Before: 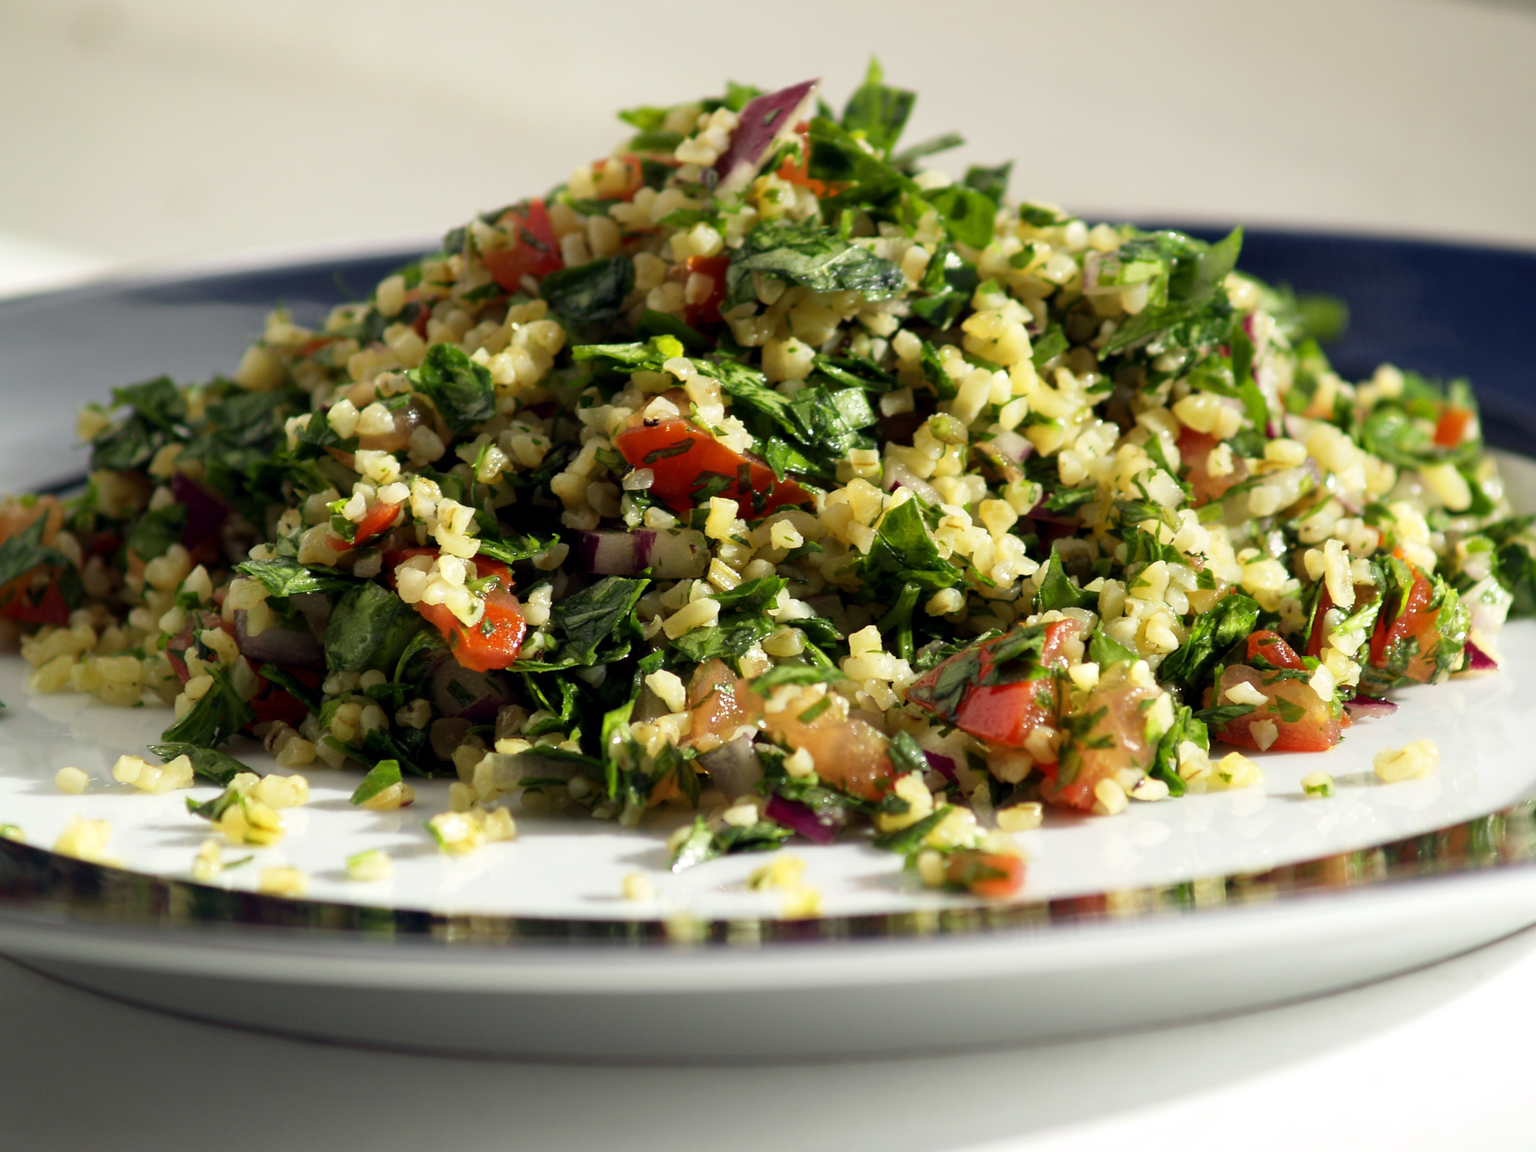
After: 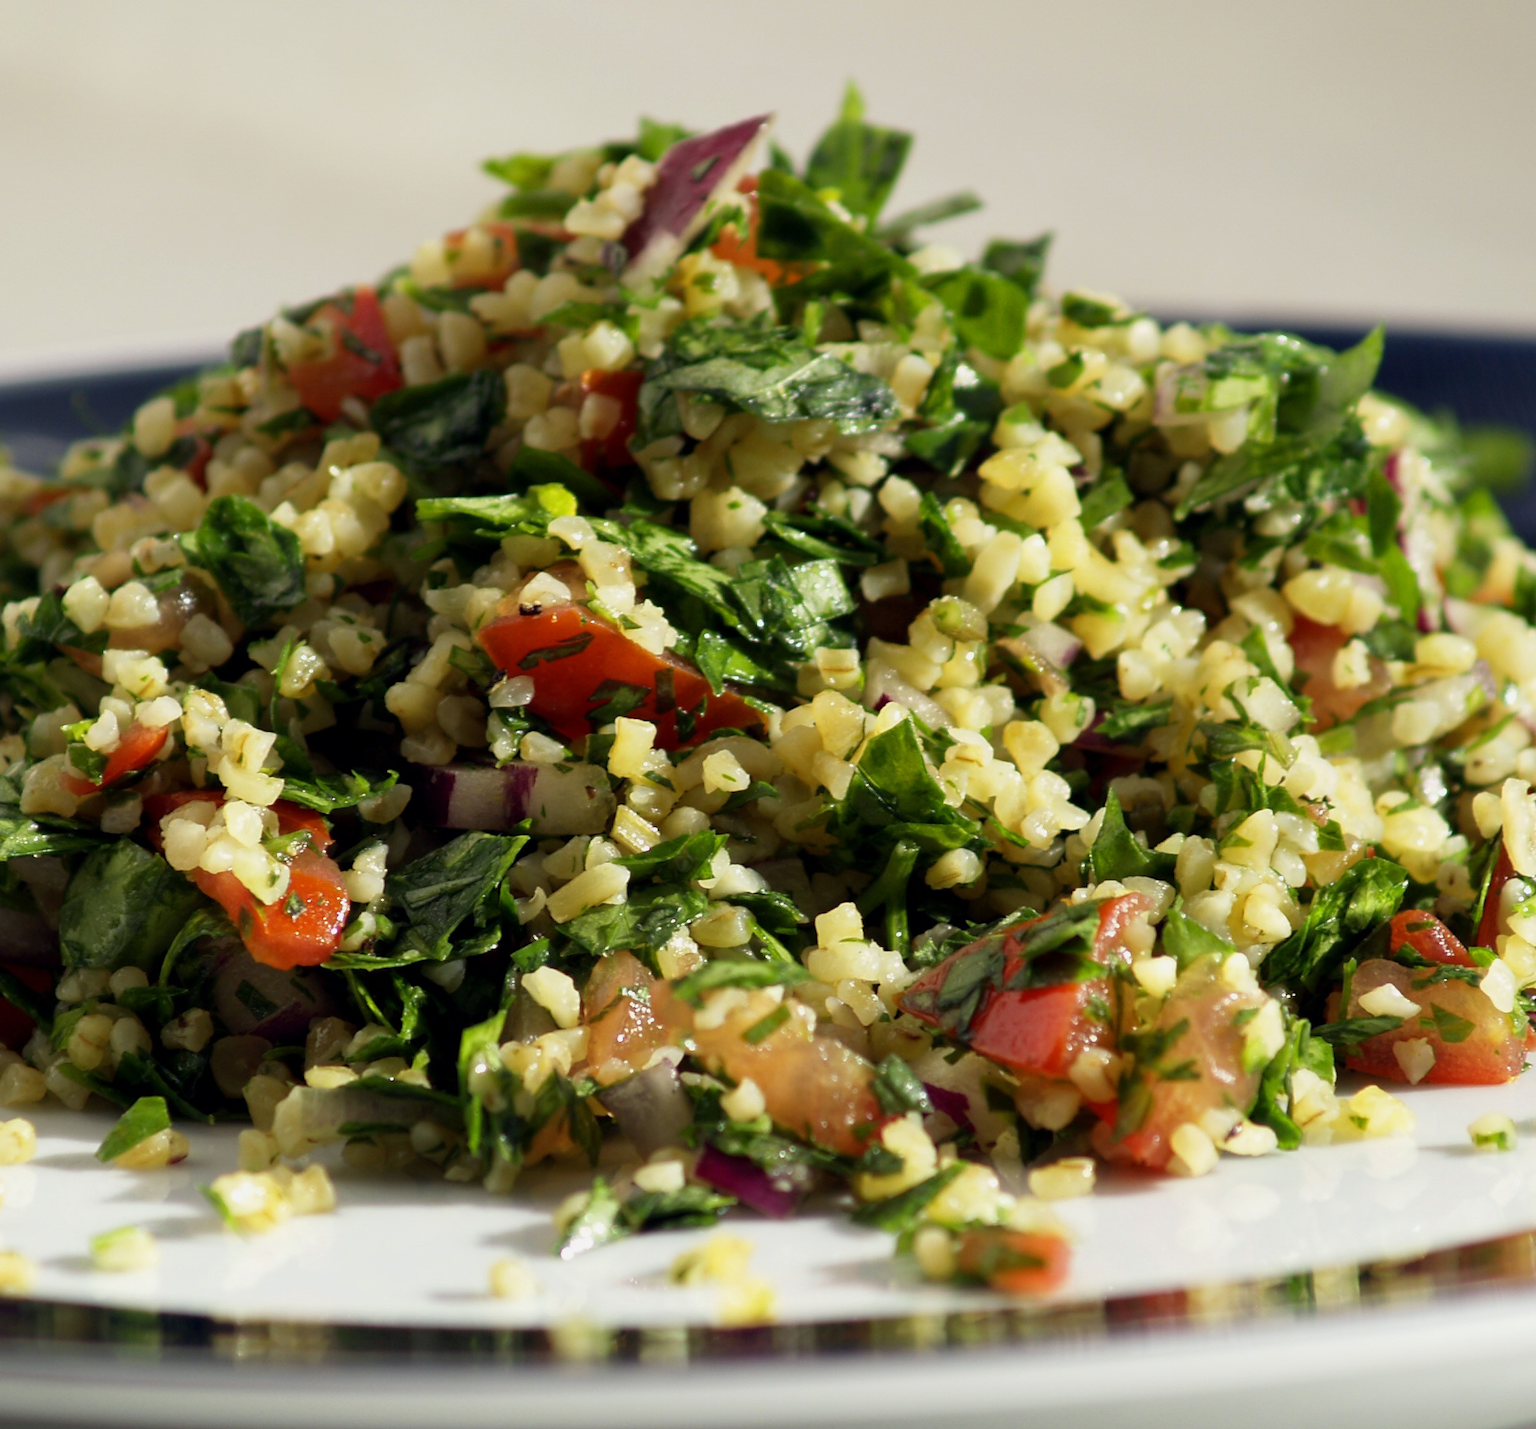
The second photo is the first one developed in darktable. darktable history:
crop: left 18.479%, right 12.2%, bottom 13.971%
exposure: exposure -0.153 EV, compensate highlight preservation false
